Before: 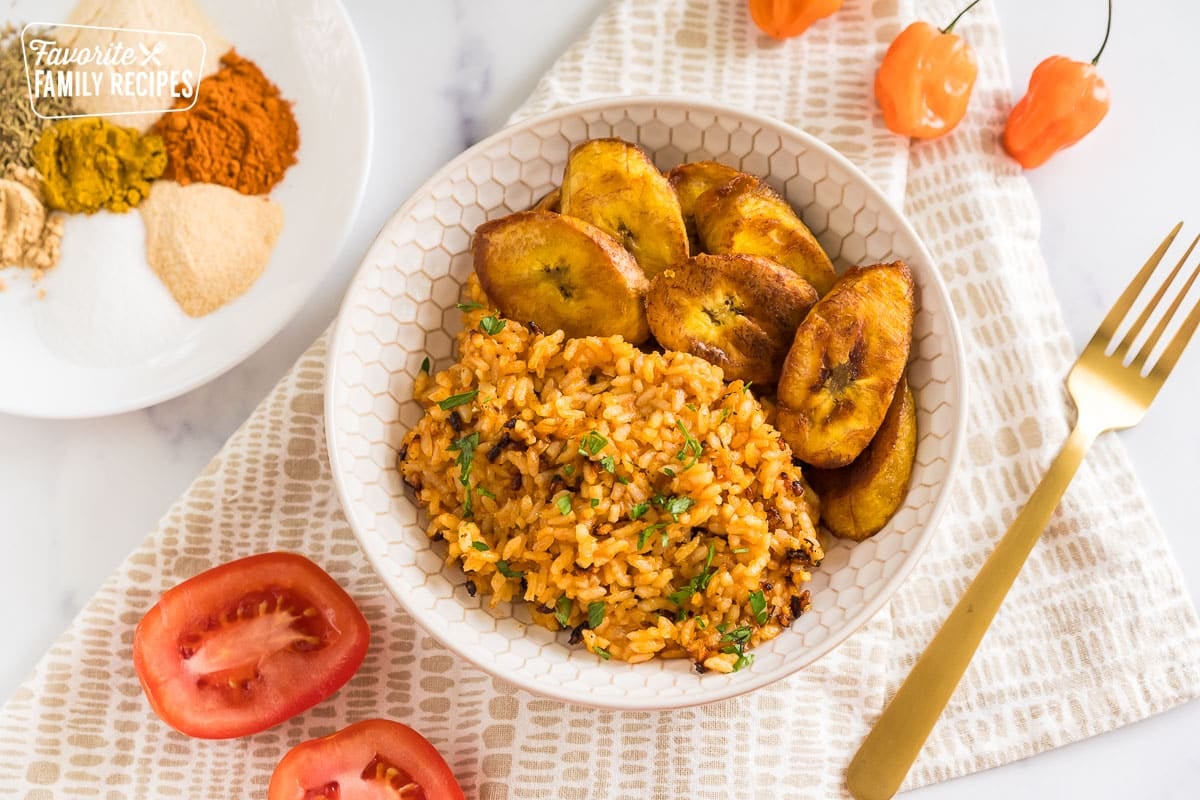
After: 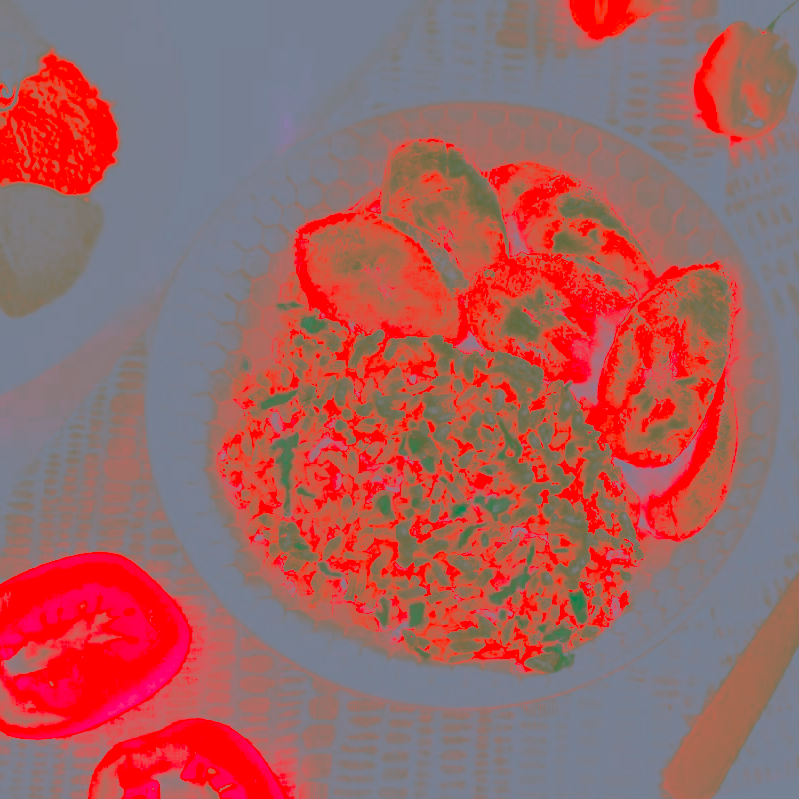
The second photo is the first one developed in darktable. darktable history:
base curve: curves: ch0 [(0, 0) (0.028, 0.03) (0.121, 0.232) (0.46, 0.748) (0.859, 0.968) (1, 1)], preserve colors none
color balance rgb: on, module defaults
contrast brightness saturation: contrast -0.99, brightness -0.17, saturation 0.75
crop and rotate: left 15.055%, right 18.278%
levels: levels [0.072, 0.414, 0.976]
split-toning: shadows › hue 226.8°, shadows › saturation 0.56, highlights › hue 28.8°, balance -40, compress 0%
